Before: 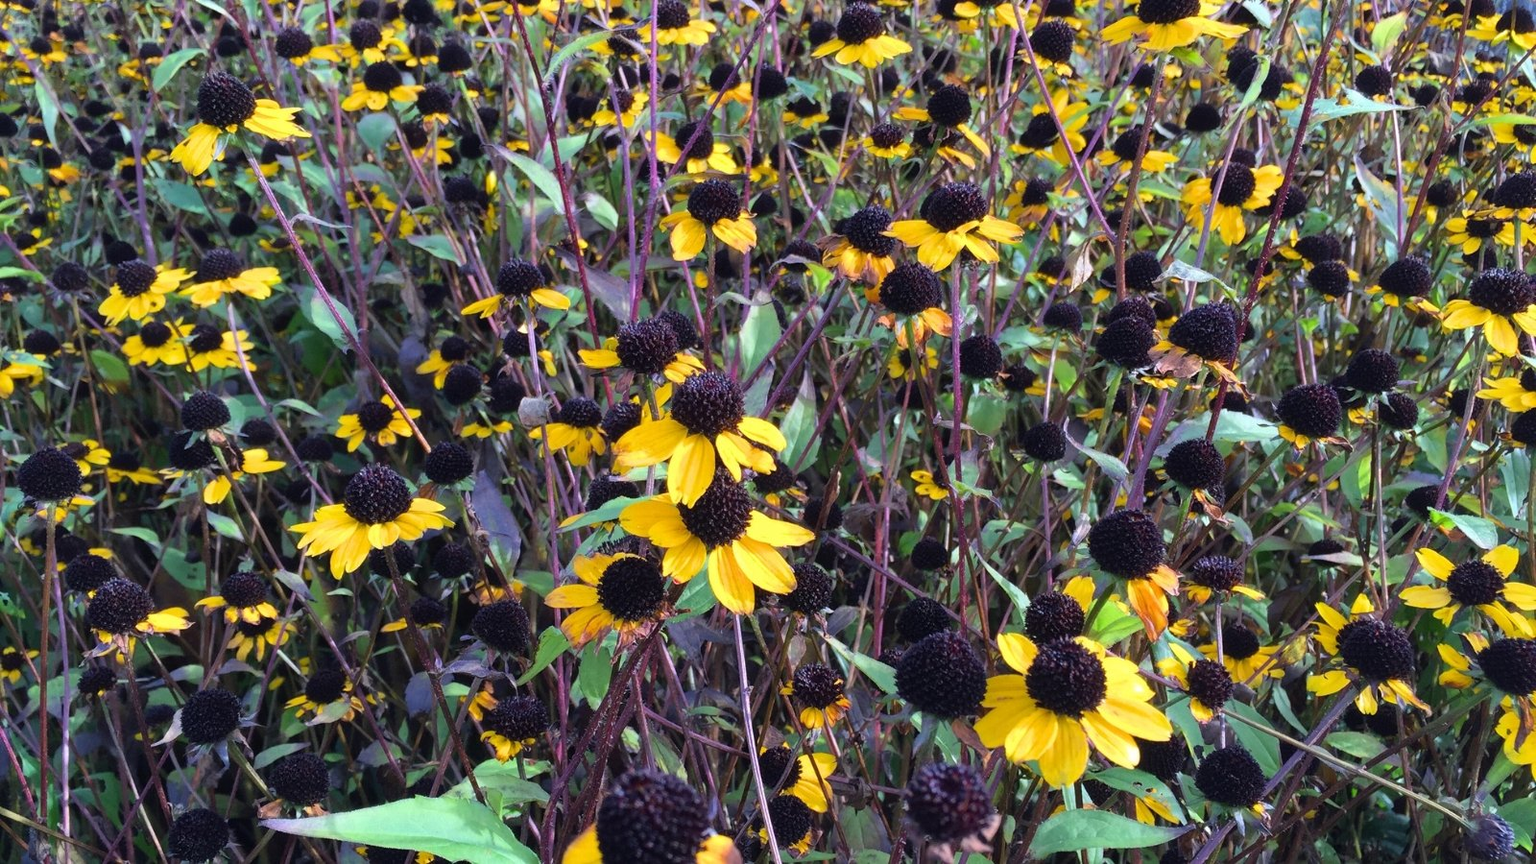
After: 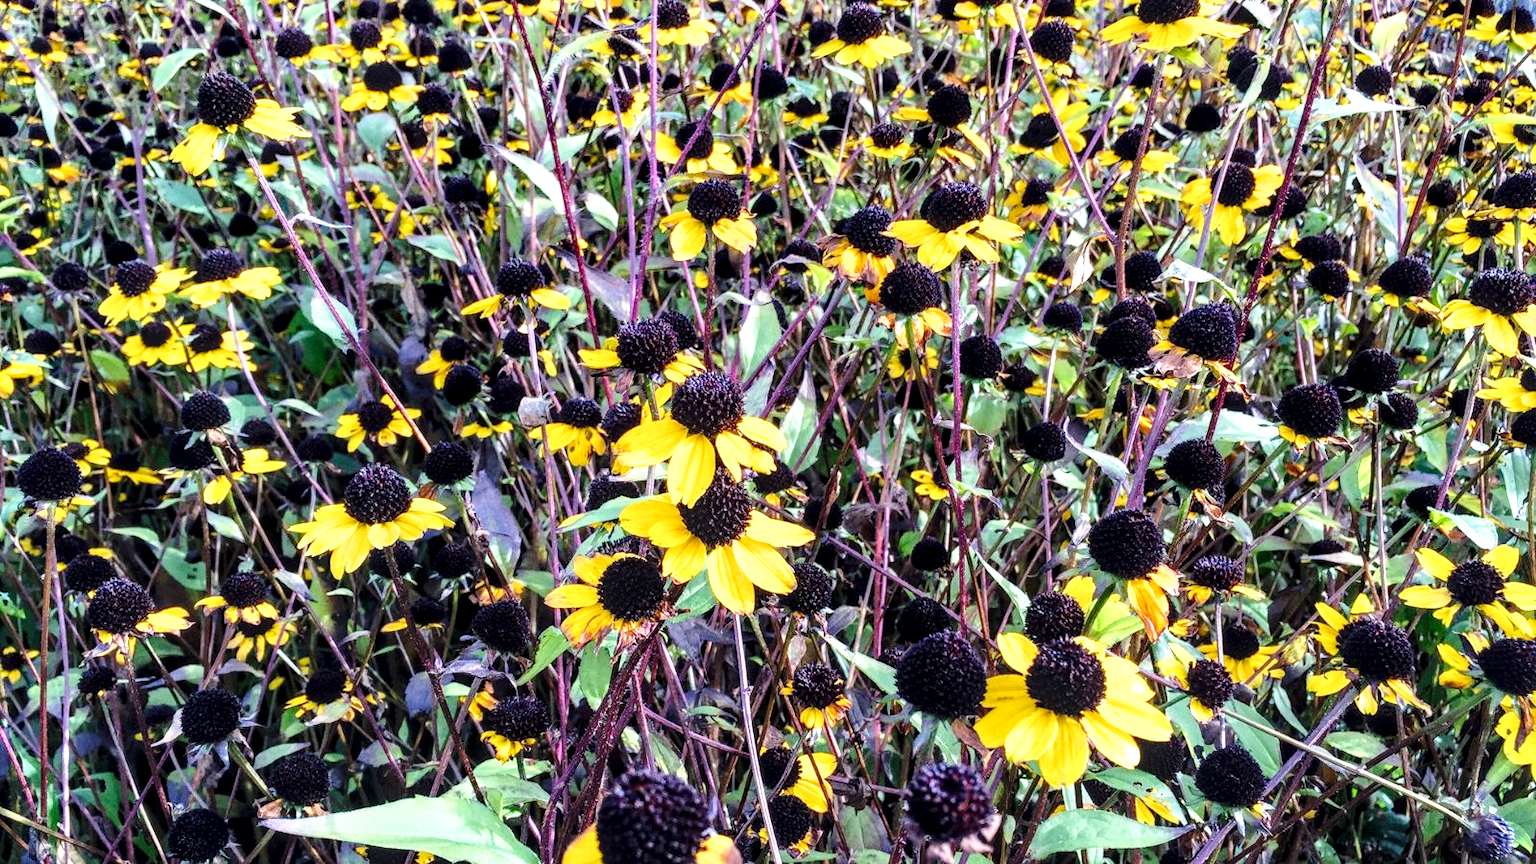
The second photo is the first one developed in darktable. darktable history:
exposure: compensate exposure bias true, compensate highlight preservation false
local contrast: highlights 60%, shadows 60%, detail 160%
base curve: curves: ch0 [(0, 0) (0.028, 0.03) (0.121, 0.232) (0.46, 0.748) (0.859, 0.968) (1, 1)], preserve colors none
